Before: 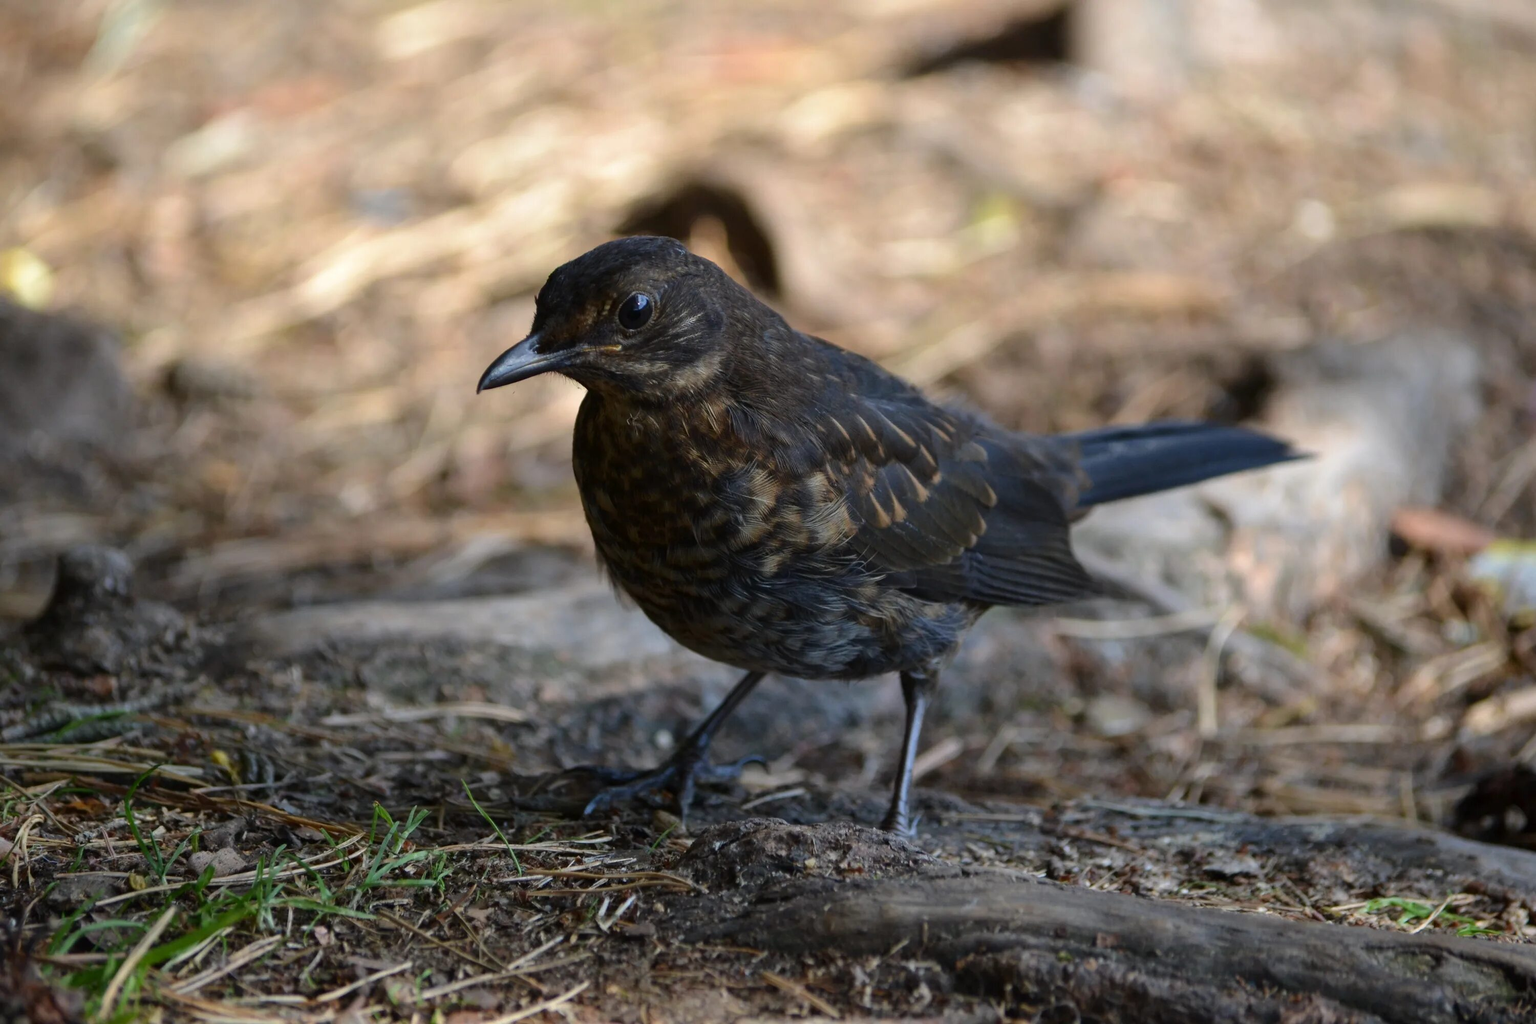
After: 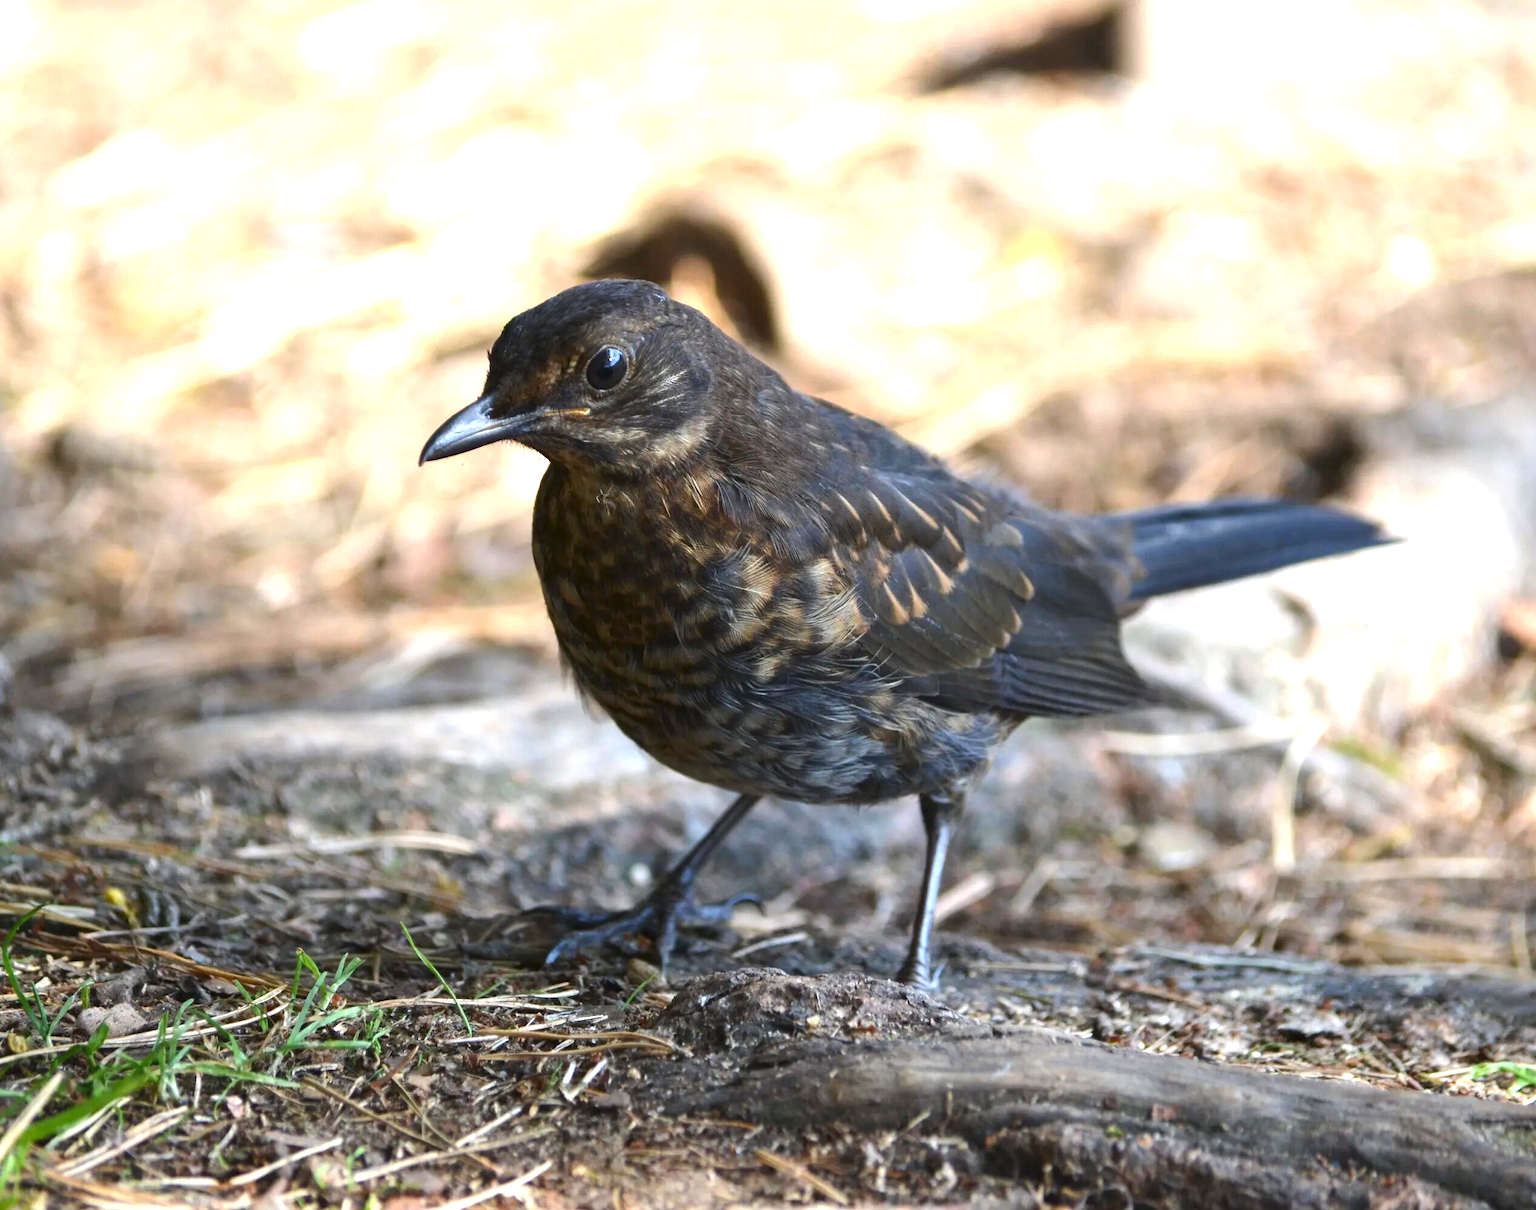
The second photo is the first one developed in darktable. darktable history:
crop: left 8.007%, right 7.457%
exposure: black level correction 0, exposure 1.453 EV, compensate exposure bias true, compensate highlight preservation false
